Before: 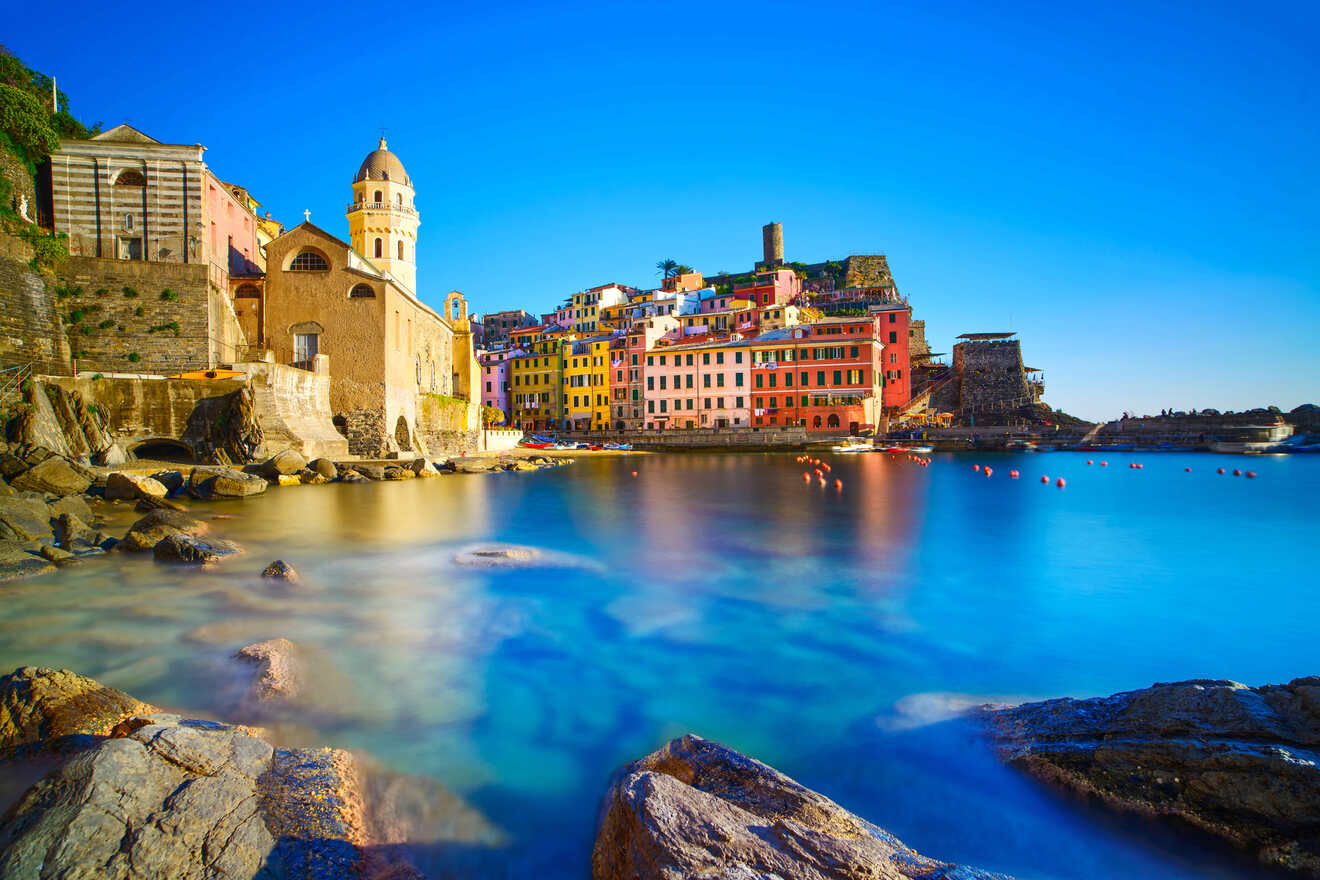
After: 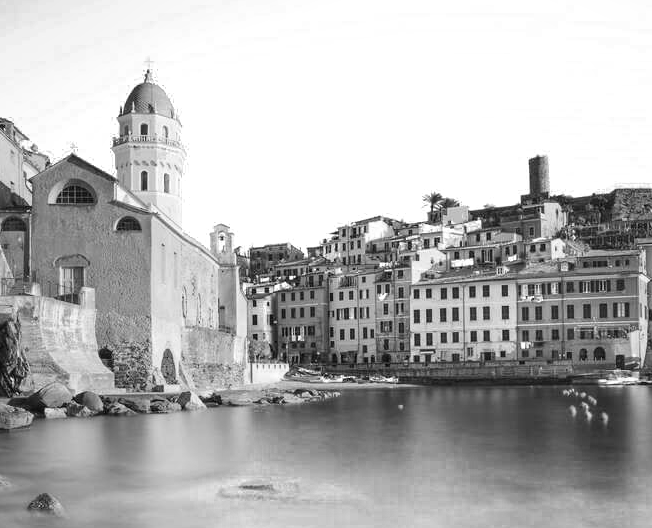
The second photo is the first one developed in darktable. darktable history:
crop: left 17.756%, top 7.696%, right 32.786%, bottom 32.22%
shadows and highlights: shadows -41.71, highlights 62.68, soften with gaussian
color zones: curves: ch0 [(0, 0.613) (0.01, 0.613) (0.245, 0.448) (0.498, 0.529) (0.642, 0.665) (0.879, 0.777) (0.99, 0.613)]; ch1 [(0, 0) (0.143, 0) (0.286, 0) (0.429, 0) (0.571, 0) (0.714, 0) (0.857, 0)]
